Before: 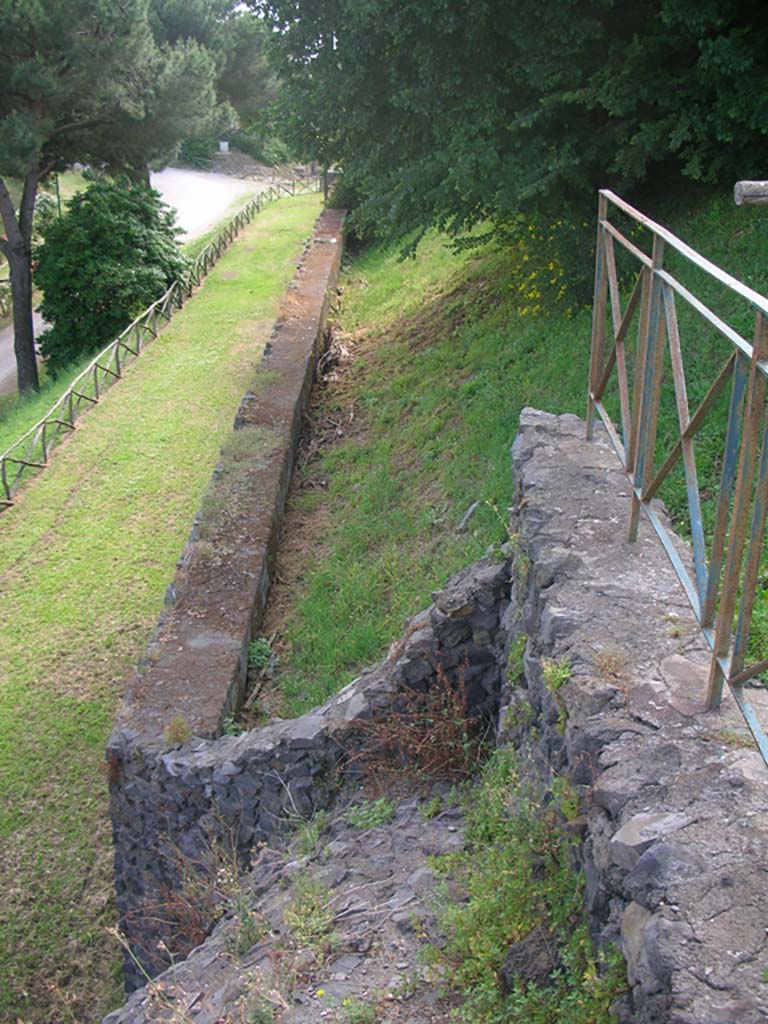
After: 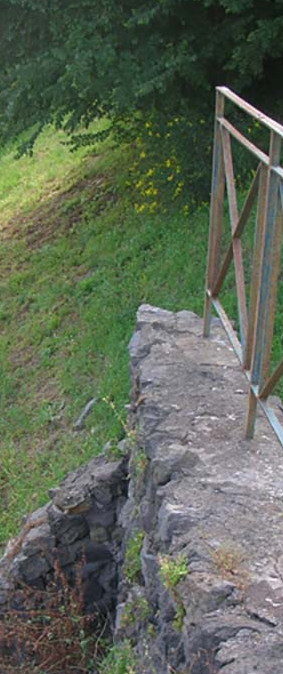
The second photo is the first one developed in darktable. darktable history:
crop and rotate: left 49.885%, top 10.084%, right 13.147%, bottom 24.064%
